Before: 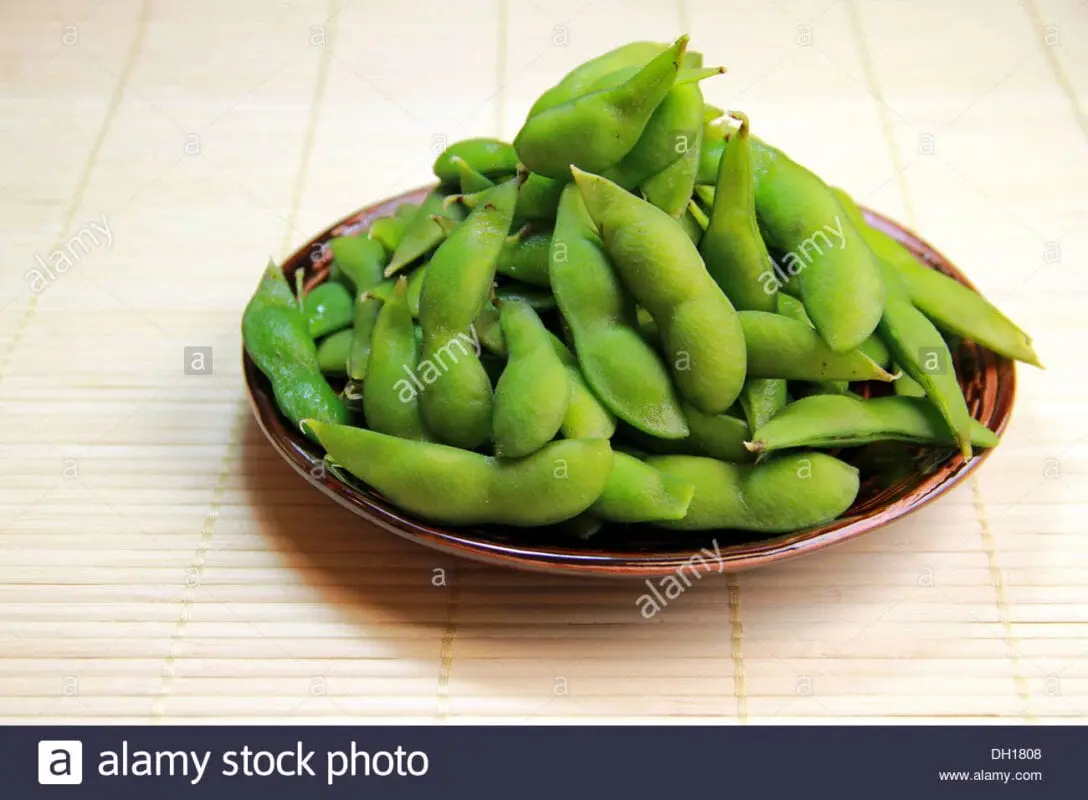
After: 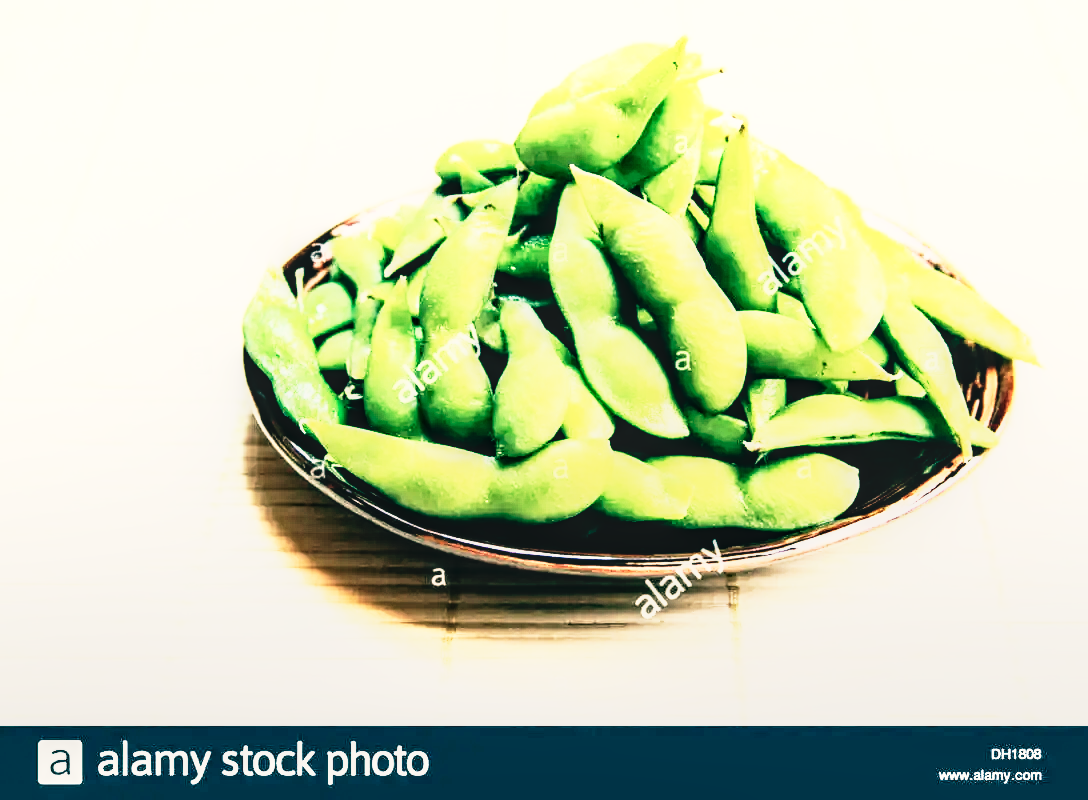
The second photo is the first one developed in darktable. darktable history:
white balance: red 1.004, blue 1.024
color balance: lift [1.005, 0.99, 1.007, 1.01], gamma [1, 0.979, 1.011, 1.021], gain [0.923, 1.098, 1.025, 0.902], input saturation 90.45%, contrast 7.73%, output saturation 105.91%
base curve: curves: ch0 [(0, 0) (0.012, 0.01) (0.073, 0.168) (0.31, 0.711) (0.645, 0.957) (1, 1)], preserve colors none
local contrast: detail 130%
rgb curve: curves: ch0 [(0, 0) (0.21, 0.15) (0.24, 0.21) (0.5, 0.75) (0.75, 0.96) (0.89, 0.99) (1, 1)]; ch1 [(0, 0.02) (0.21, 0.13) (0.25, 0.2) (0.5, 0.67) (0.75, 0.9) (0.89, 0.97) (1, 1)]; ch2 [(0, 0.02) (0.21, 0.13) (0.25, 0.2) (0.5, 0.67) (0.75, 0.9) (0.89, 0.97) (1, 1)], compensate middle gray true
tone equalizer: -8 EV -0.417 EV, -7 EV -0.389 EV, -6 EV -0.333 EV, -5 EV -0.222 EV, -3 EV 0.222 EV, -2 EV 0.333 EV, -1 EV 0.389 EV, +0 EV 0.417 EV, edges refinement/feathering 500, mask exposure compensation -1.57 EV, preserve details no
color correction: highlights b* 3
